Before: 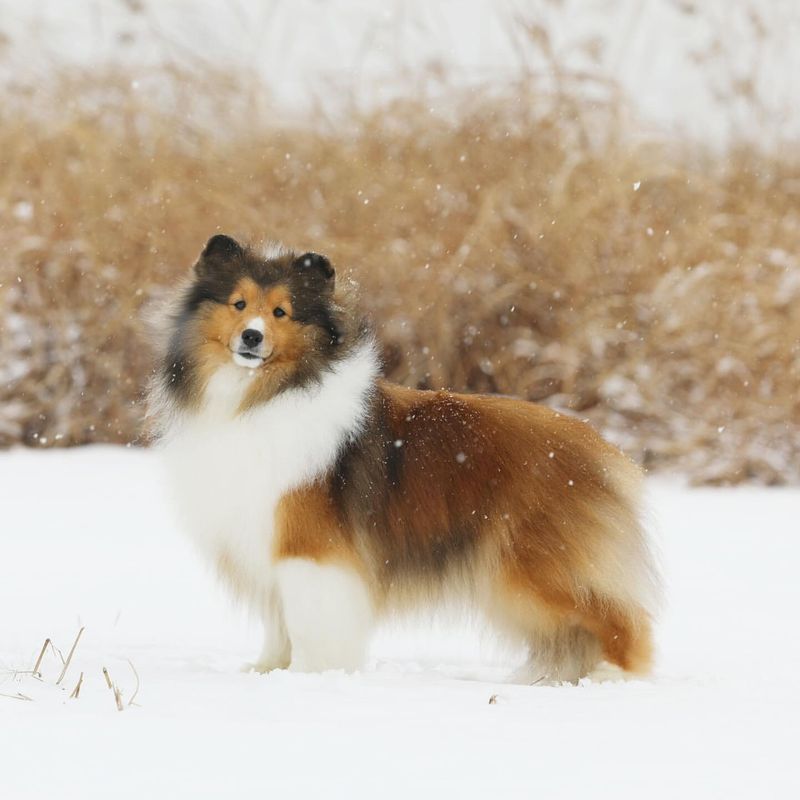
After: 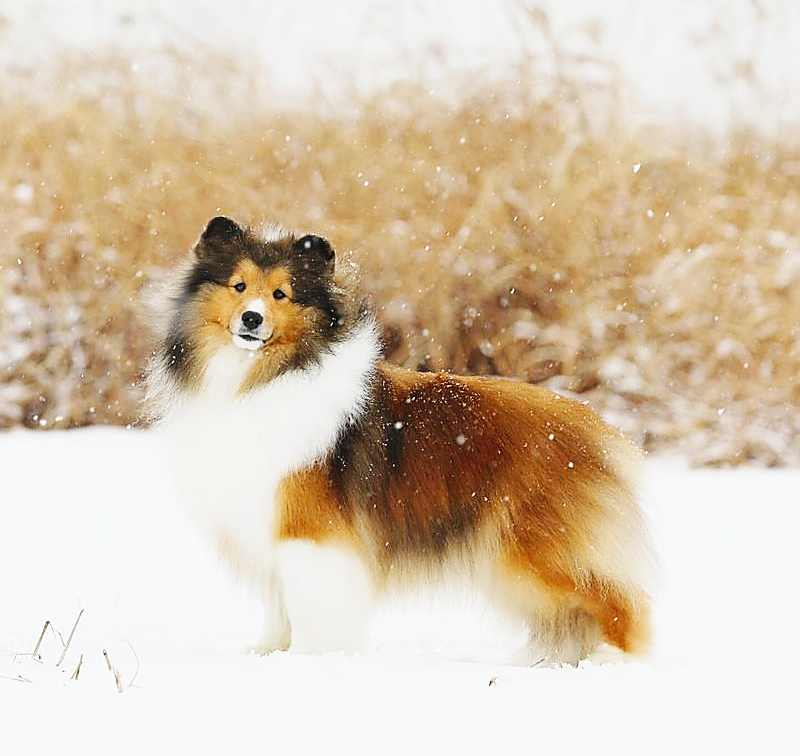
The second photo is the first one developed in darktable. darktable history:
crop and rotate: top 2.319%, bottom 3.168%
base curve: curves: ch0 [(0, 0) (0.032, 0.025) (0.121, 0.166) (0.206, 0.329) (0.605, 0.79) (1, 1)], exposure shift 0.582, preserve colors none
sharpen: radius 1.389, amount 1.241, threshold 0.649
color correction: highlights b* -0.031
